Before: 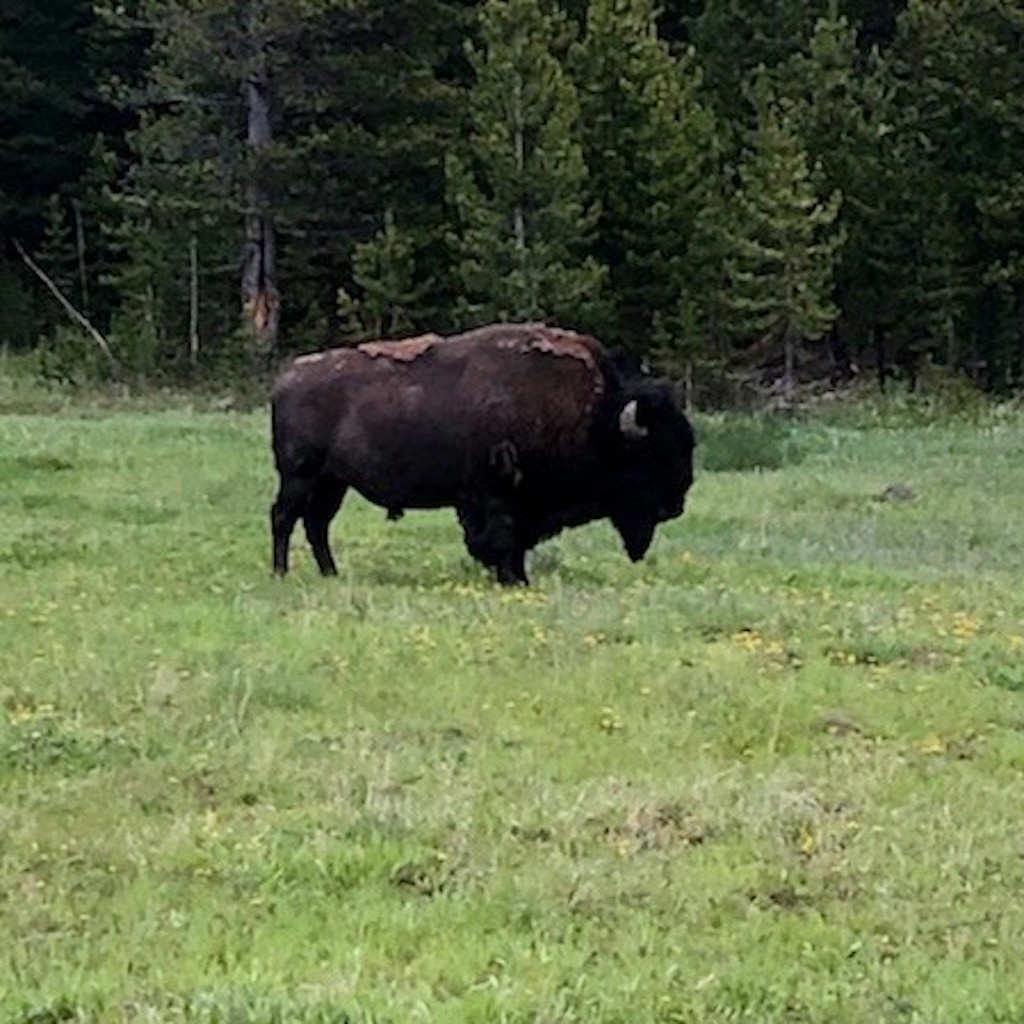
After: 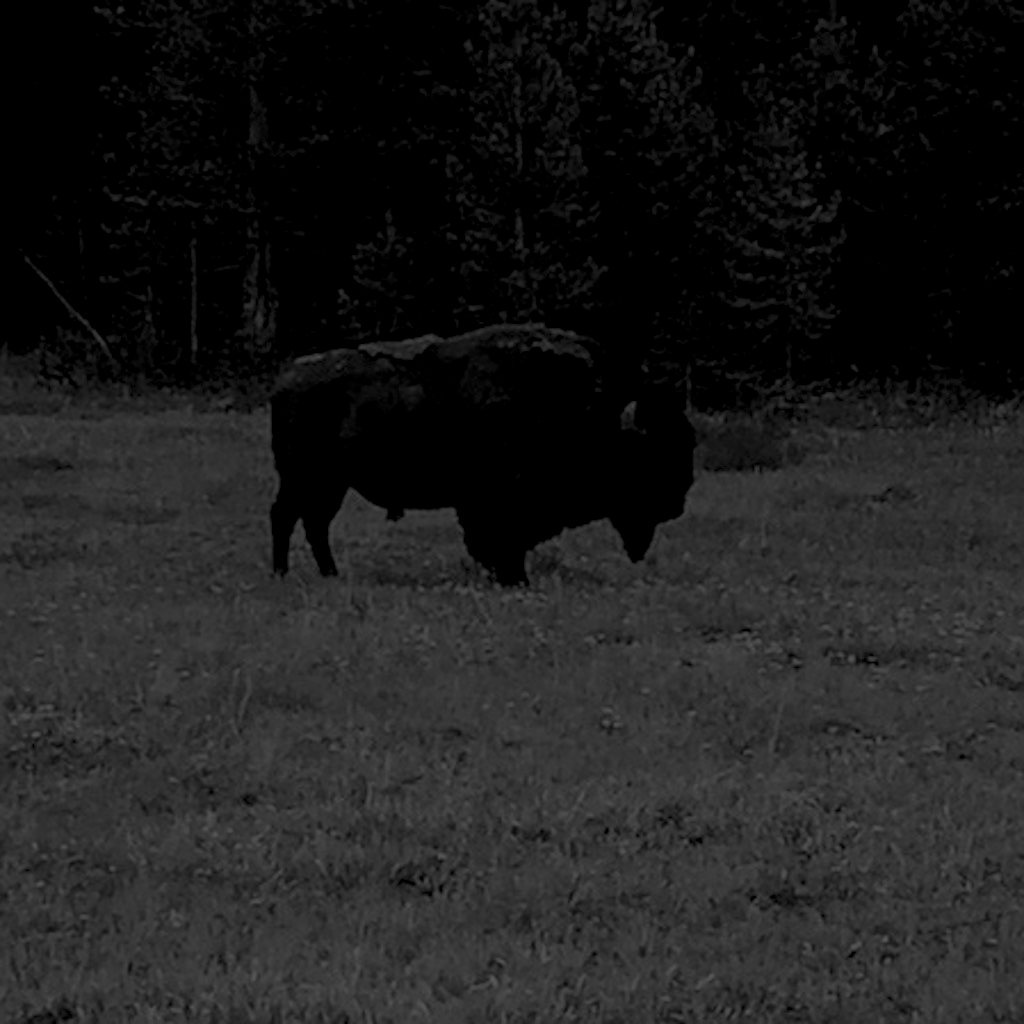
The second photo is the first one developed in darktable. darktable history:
color correction: highlights a* 5.3, highlights b* 24.26, shadows a* -15.58, shadows b* 4.02
rotate and perspective: crop left 0, crop top 0
monochrome: on, module defaults
sharpen: on, module defaults
colorize: hue 90°, saturation 19%, lightness 1.59%, version 1
